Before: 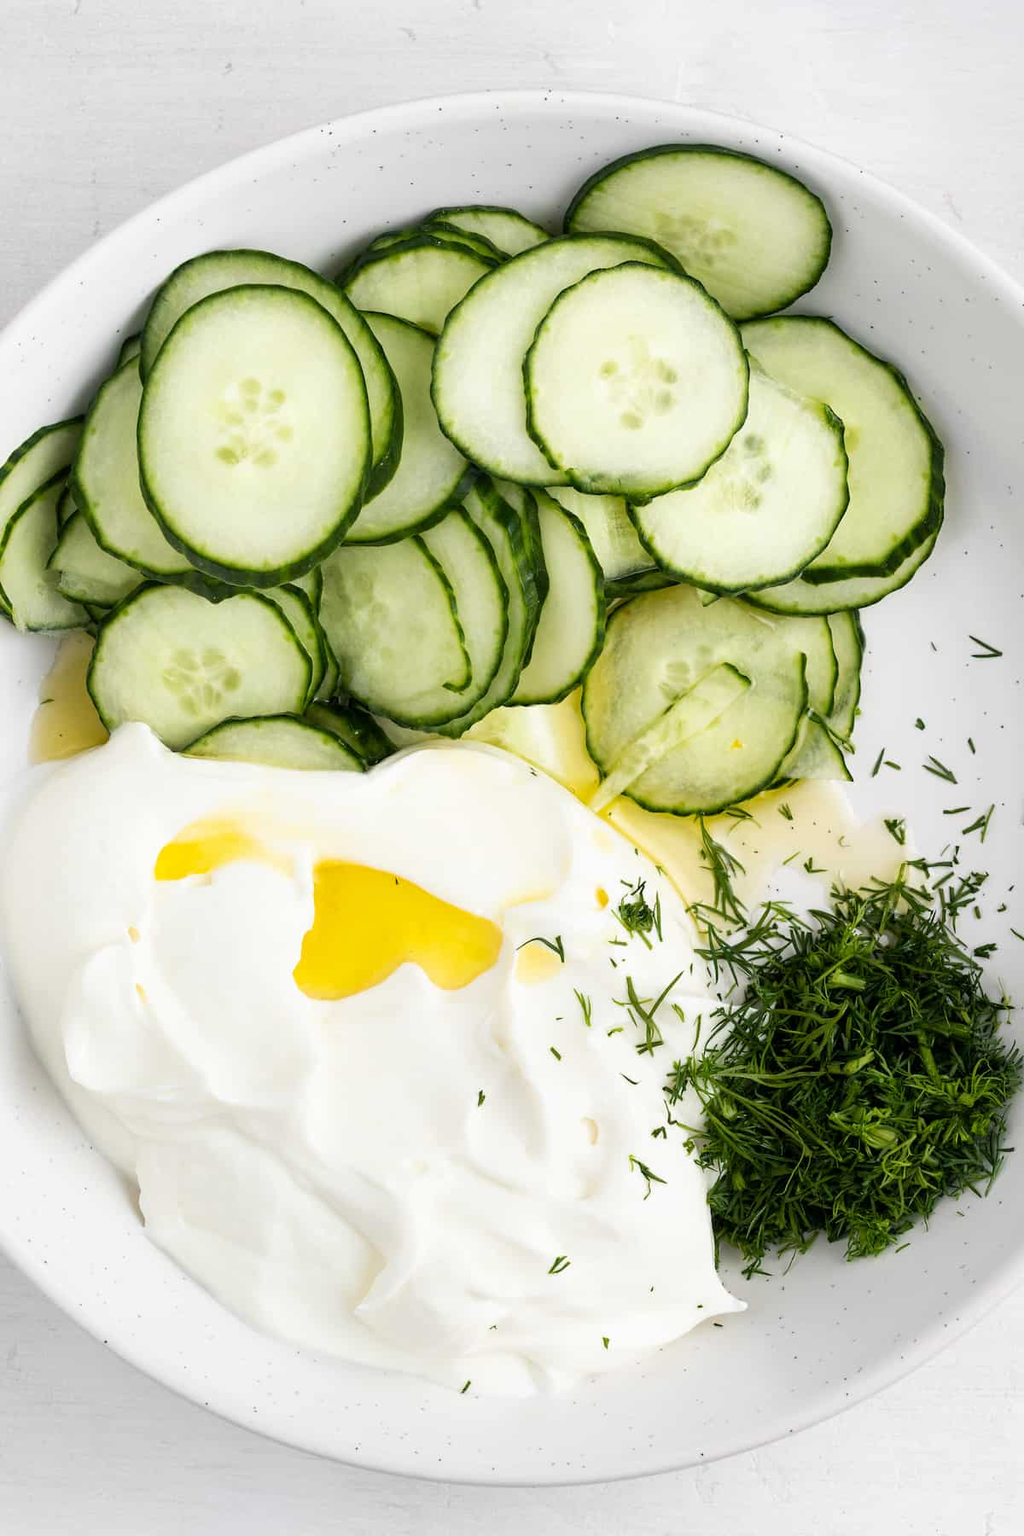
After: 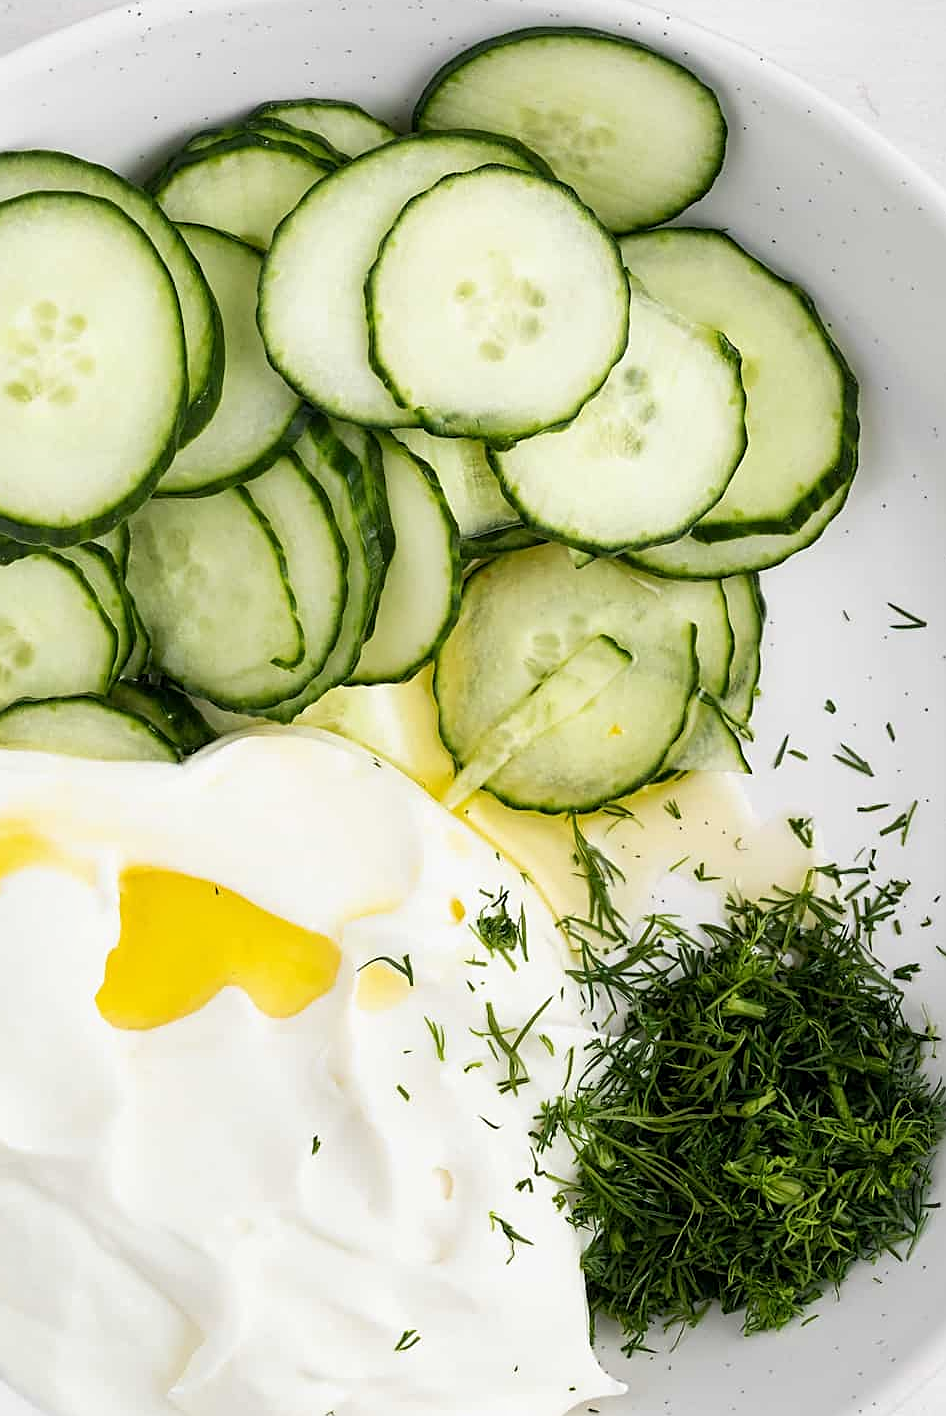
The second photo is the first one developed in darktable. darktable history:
crop and rotate: left 20.74%, top 7.912%, right 0.375%, bottom 13.378%
sharpen: on, module defaults
tone equalizer: -7 EV 0.18 EV, -6 EV 0.12 EV, -5 EV 0.08 EV, -4 EV 0.04 EV, -2 EV -0.02 EV, -1 EV -0.04 EV, +0 EV -0.06 EV, luminance estimator HSV value / RGB max
